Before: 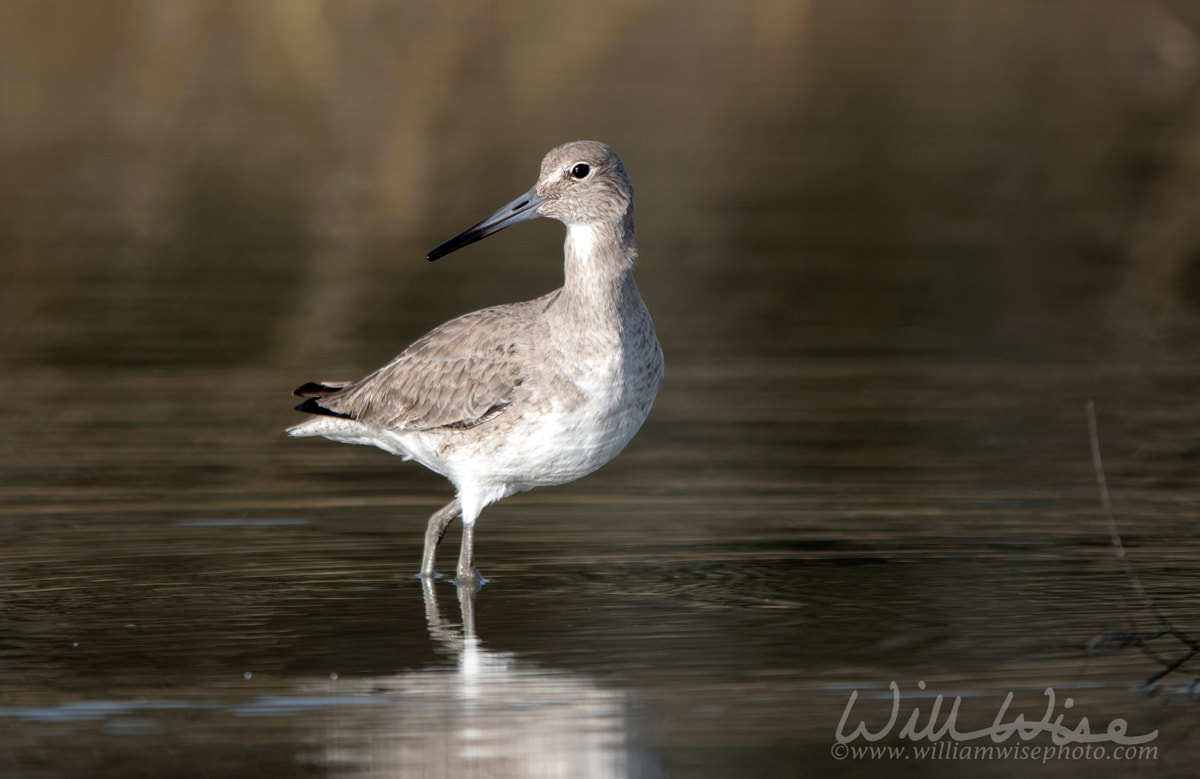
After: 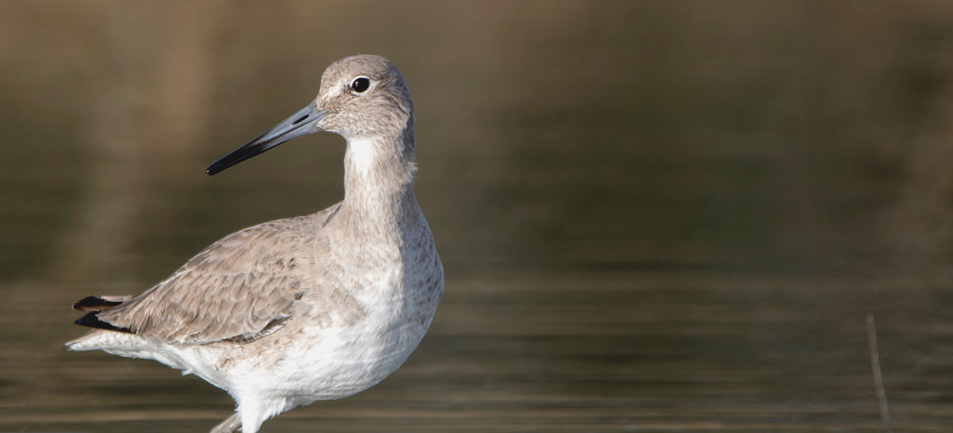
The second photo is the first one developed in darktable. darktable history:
crop: left 18.38%, top 11.092%, right 2.134%, bottom 33.217%
local contrast: mode bilateral grid, contrast 20, coarseness 50, detail 102%, midtone range 0.2
contrast brightness saturation: contrast -0.1, brightness 0.05, saturation 0.08
